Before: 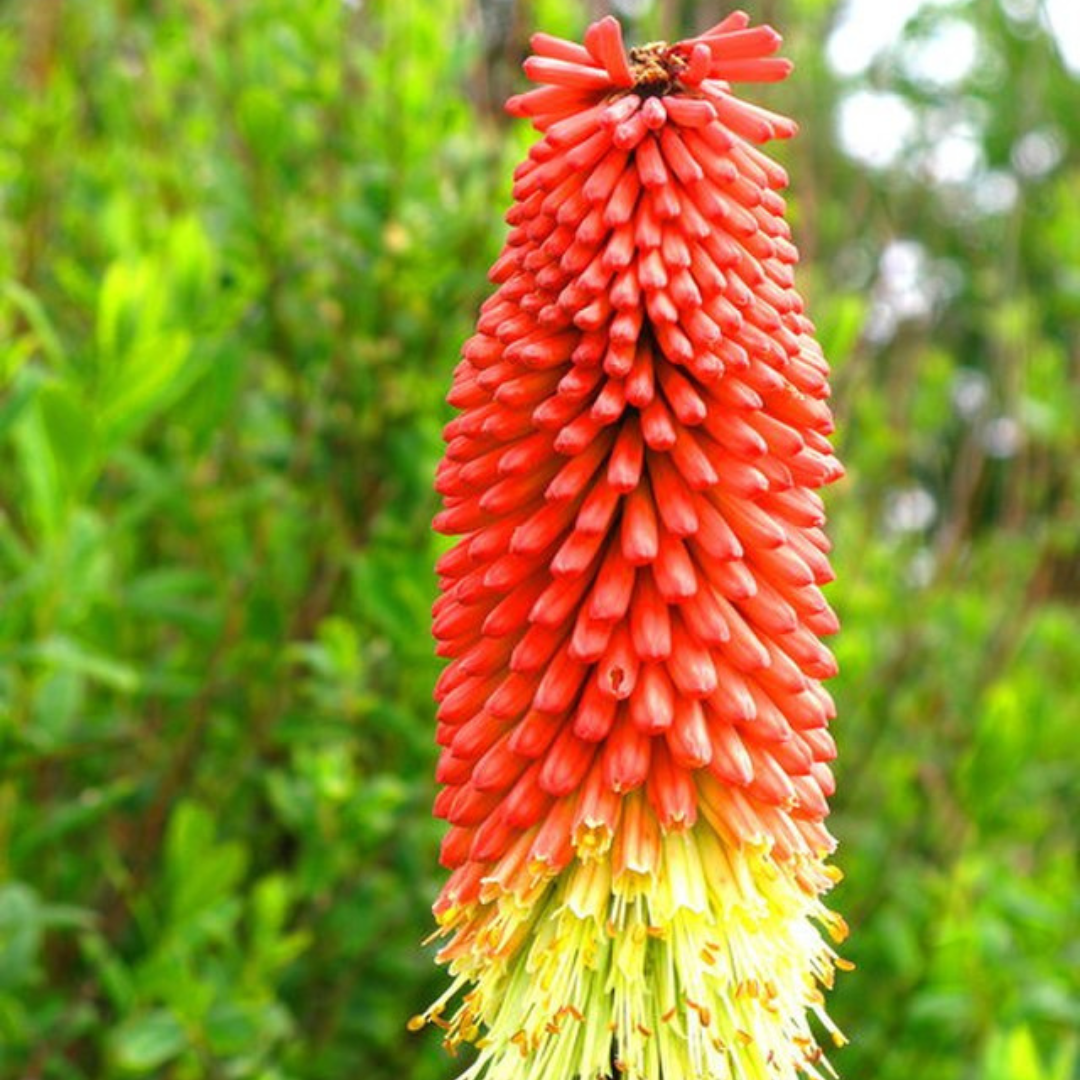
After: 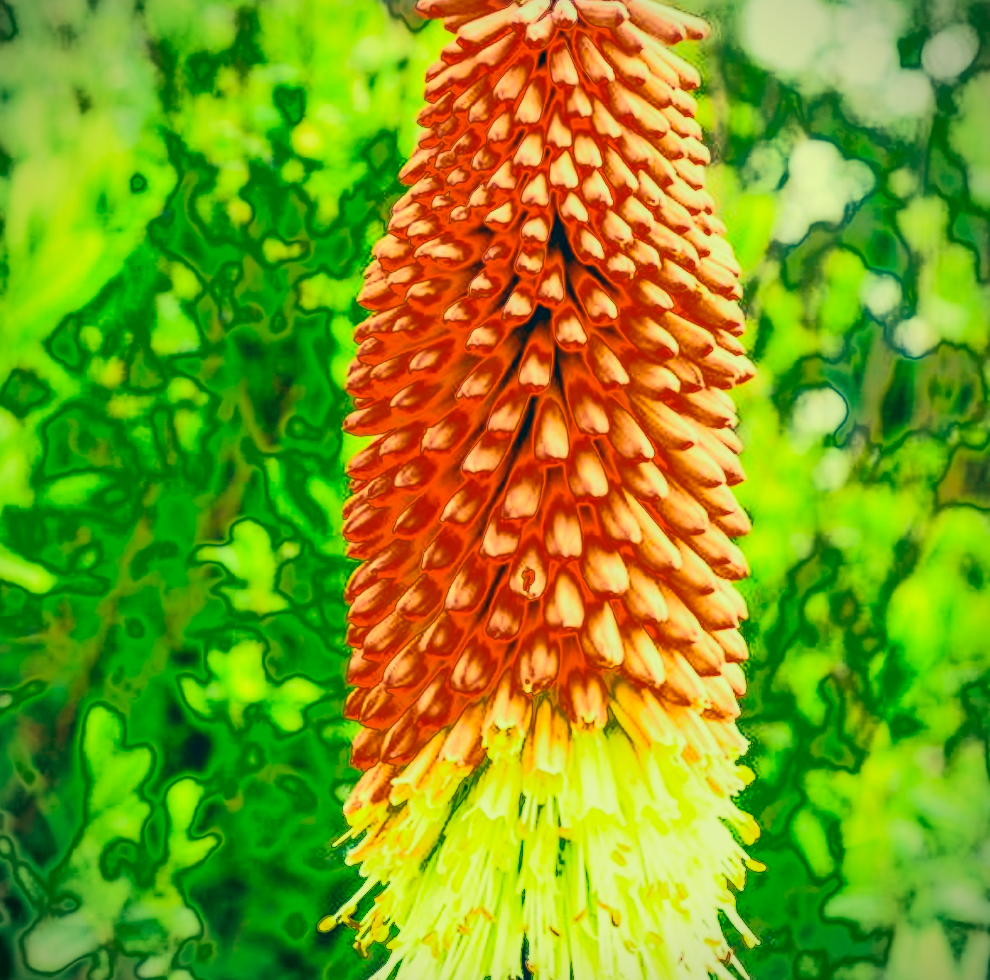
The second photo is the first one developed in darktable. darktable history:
color correction: highlights a* -15.58, highlights b* 40, shadows a* -40, shadows b* -26.18
crop and rotate: left 8.262%, top 9.226%
local contrast: on, module defaults
vignetting: fall-off start 91.19%
tone curve: curves: ch0 [(0, 0.019) (0.204, 0.162) (0.491, 0.519) (0.748, 0.765) (1, 0.919)]; ch1 [(0, 0) (0.179, 0.173) (0.322, 0.32) (0.442, 0.447) (0.496, 0.504) (0.566, 0.585) (0.761, 0.803) (1, 1)]; ch2 [(0, 0) (0.434, 0.447) (0.483, 0.487) (0.555, 0.563) (0.697, 0.68) (1, 1)], color space Lab, independent channels, preserve colors none
base curve: curves: ch0 [(0, 0) (0.028, 0.03) (0.121, 0.232) (0.46, 0.748) (0.859, 0.968) (1, 1)], preserve colors none
fill light: exposure -0.73 EV, center 0.69, width 2.2
